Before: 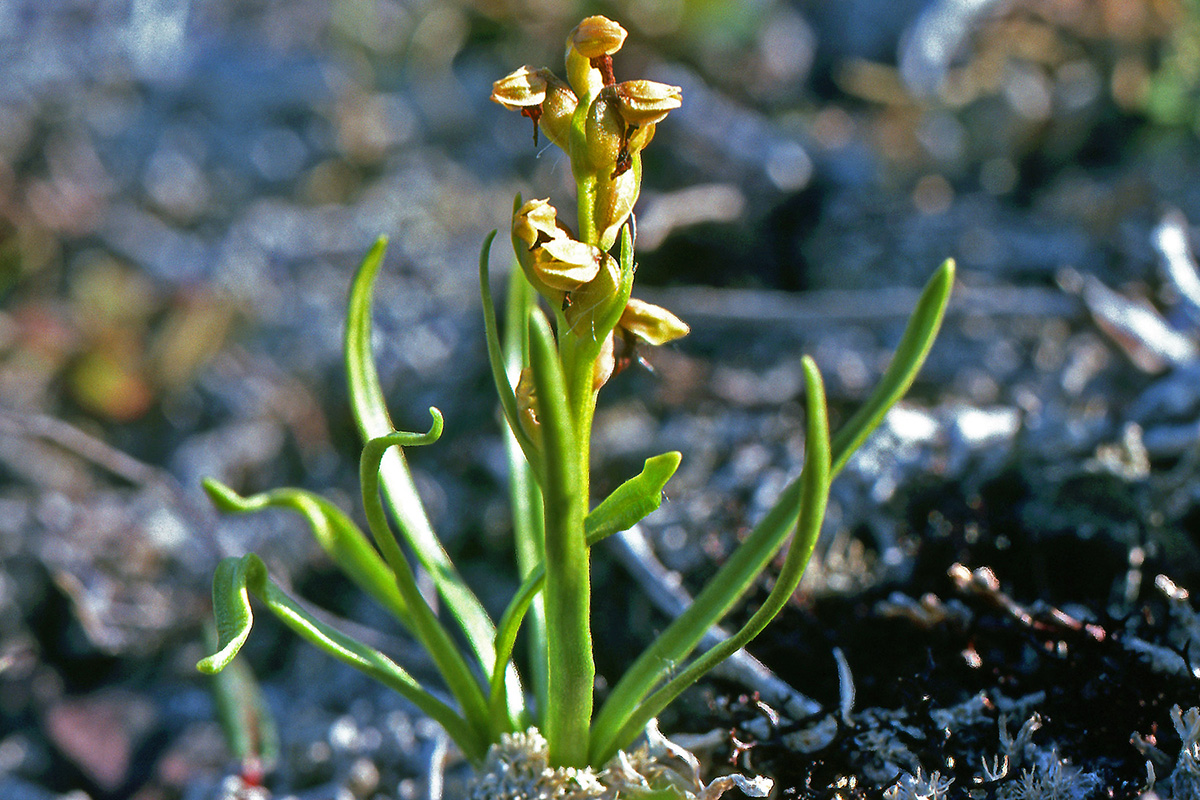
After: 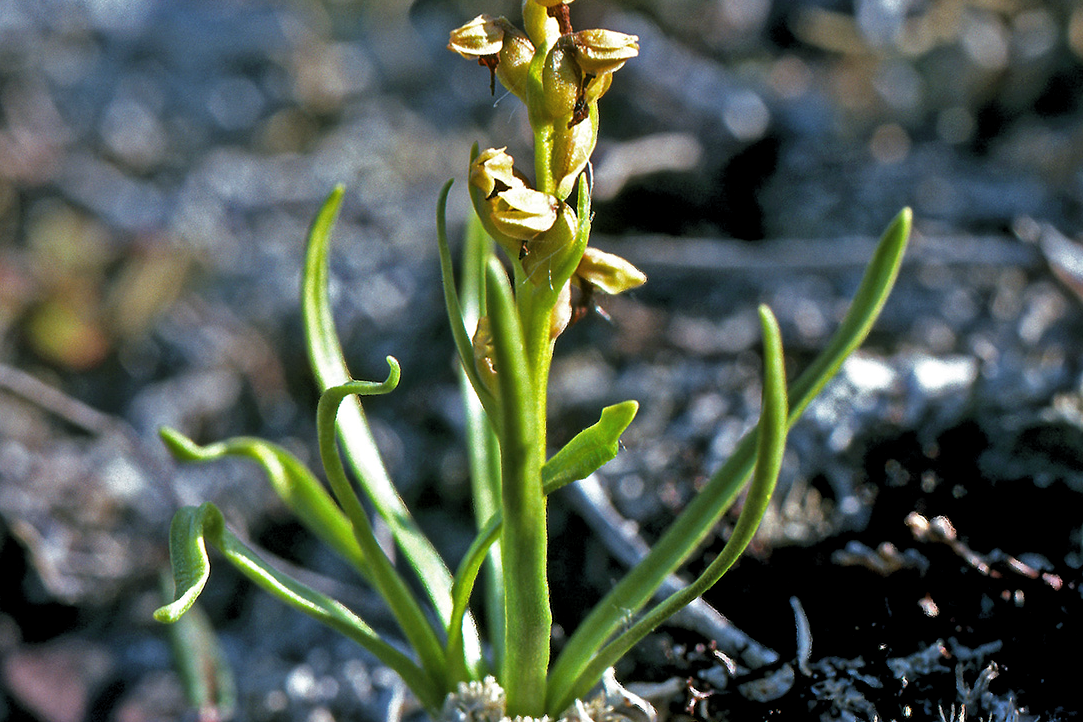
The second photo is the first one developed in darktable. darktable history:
tone equalizer: on, module defaults
crop: left 3.641%, top 6.442%, right 6.094%, bottom 3.234%
levels: white 99.91%, levels [0.116, 0.574, 1]
